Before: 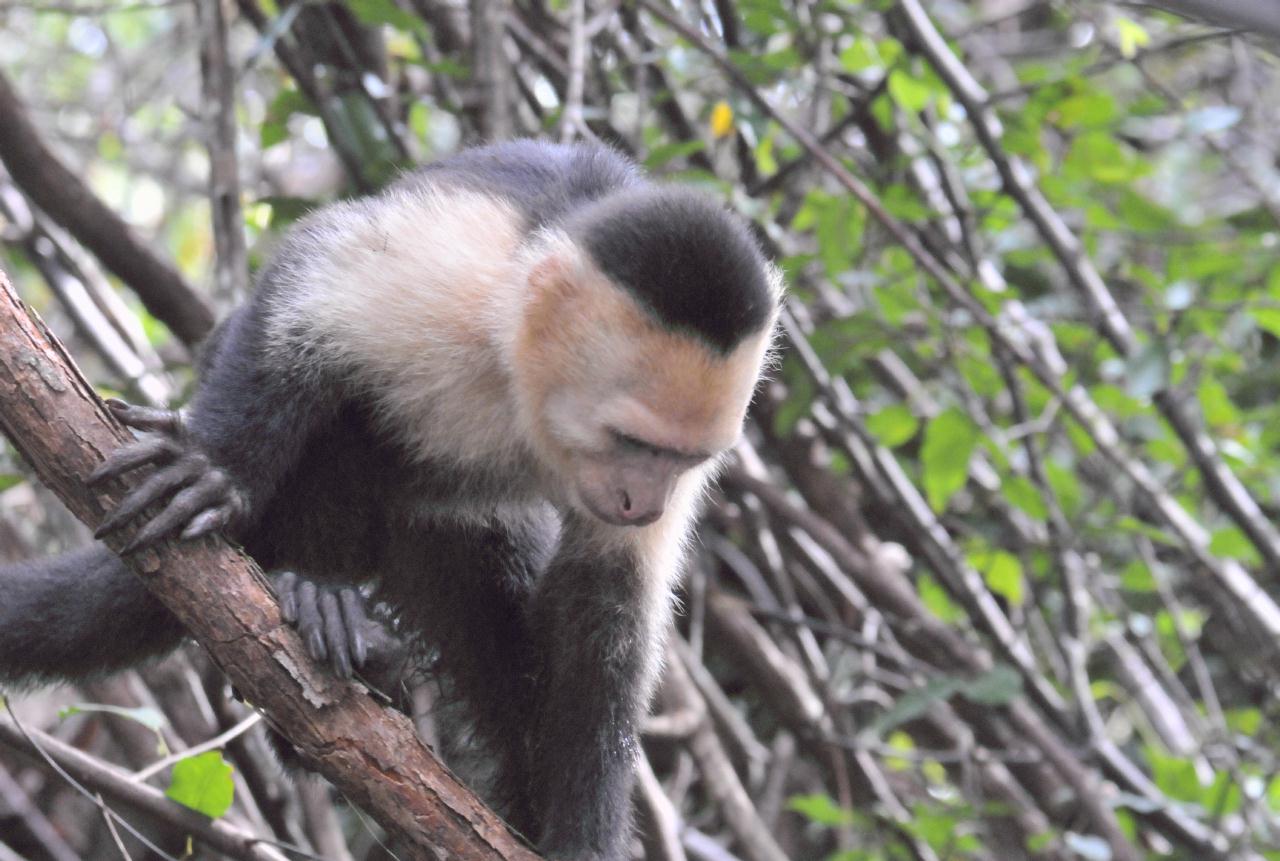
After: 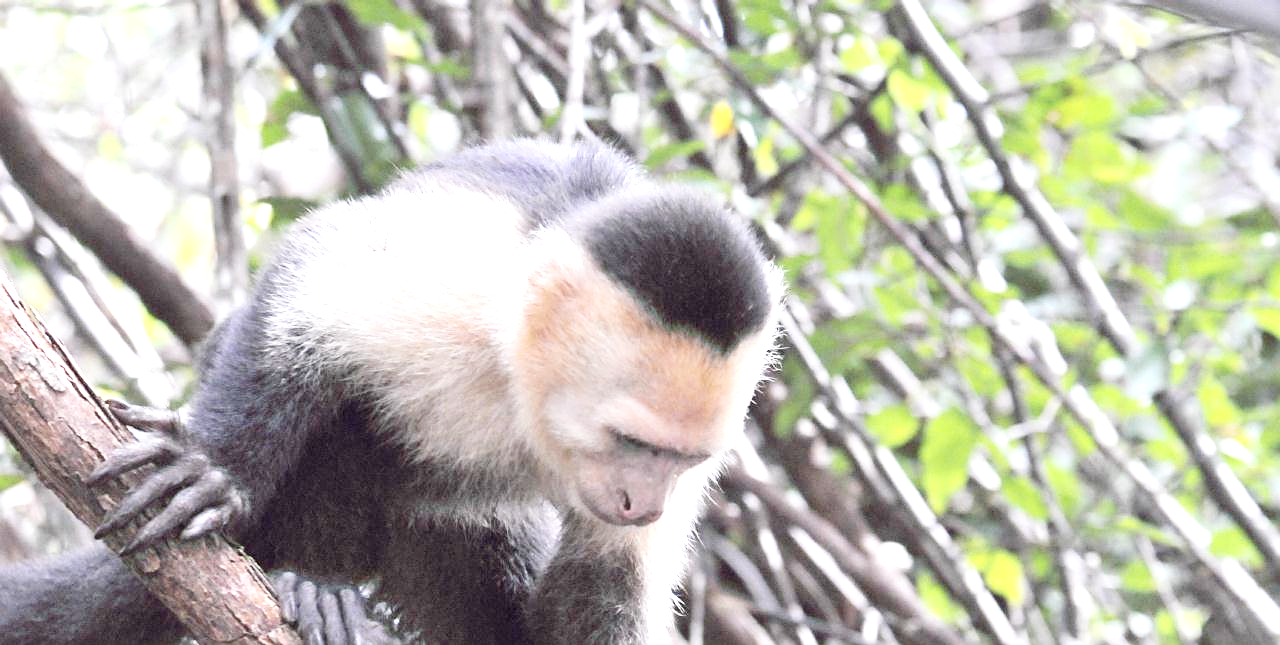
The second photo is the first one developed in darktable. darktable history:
crop: bottom 24.985%
exposure: black level correction 0.002, exposure 1 EV, compensate exposure bias true, compensate highlight preservation false
tone curve: curves: ch0 [(0, 0) (0.004, 0.001) (0.133, 0.112) (0.325, 0.362) (0.832, 0.893) (1, 1)], preserve colors none
sharpen: on, module defaults
